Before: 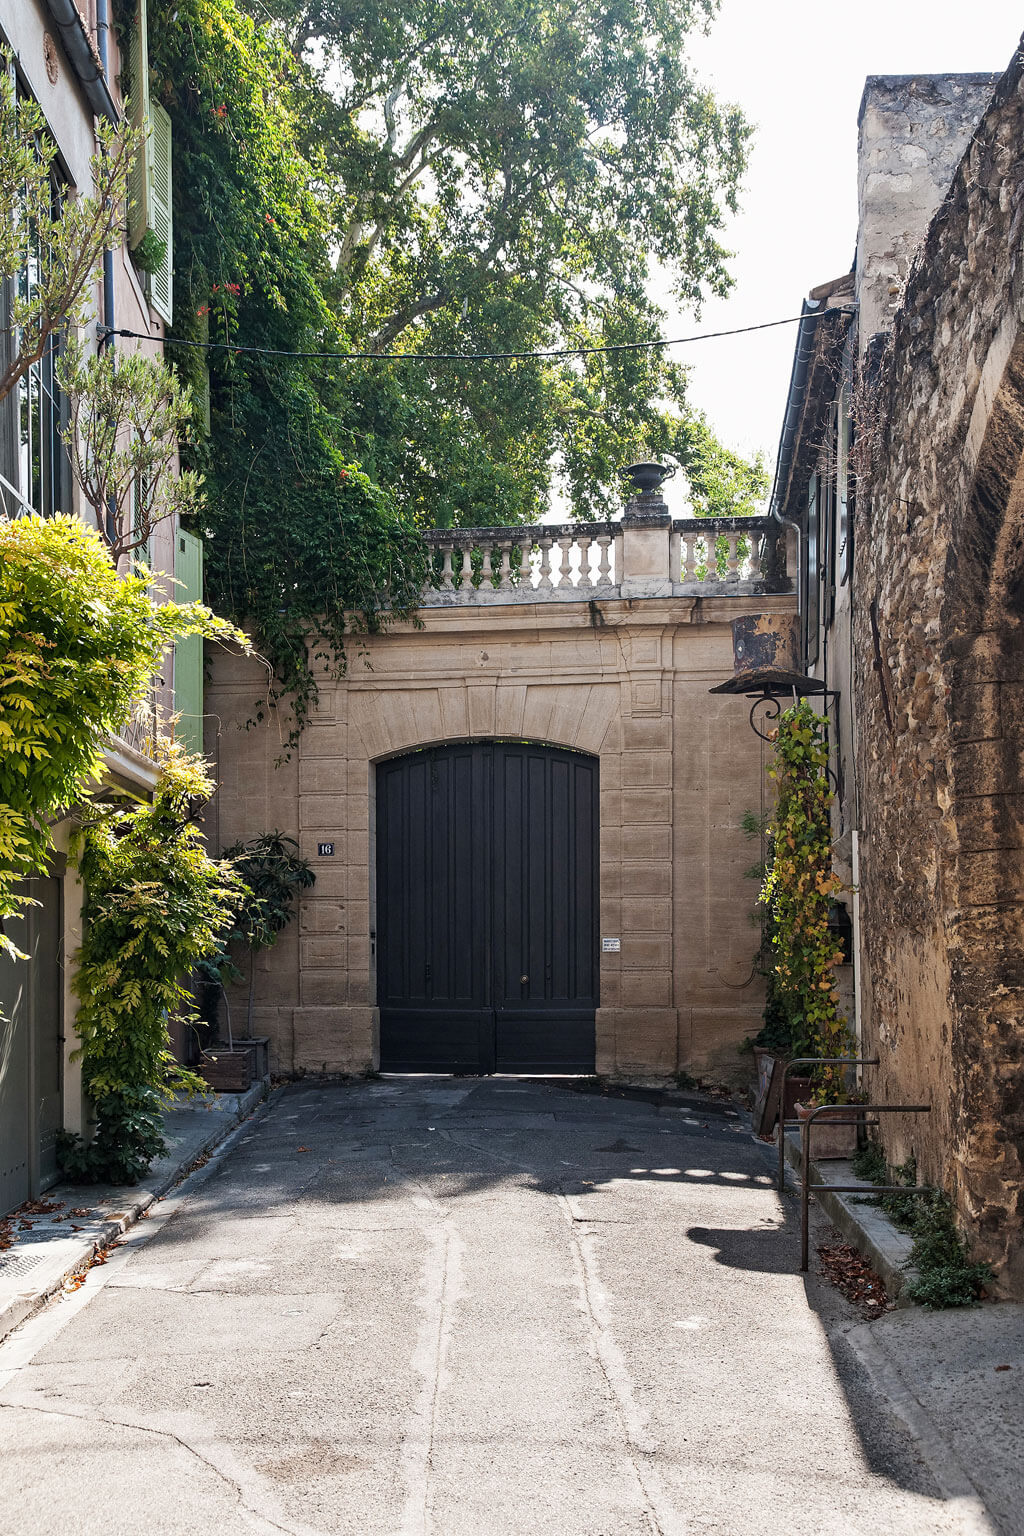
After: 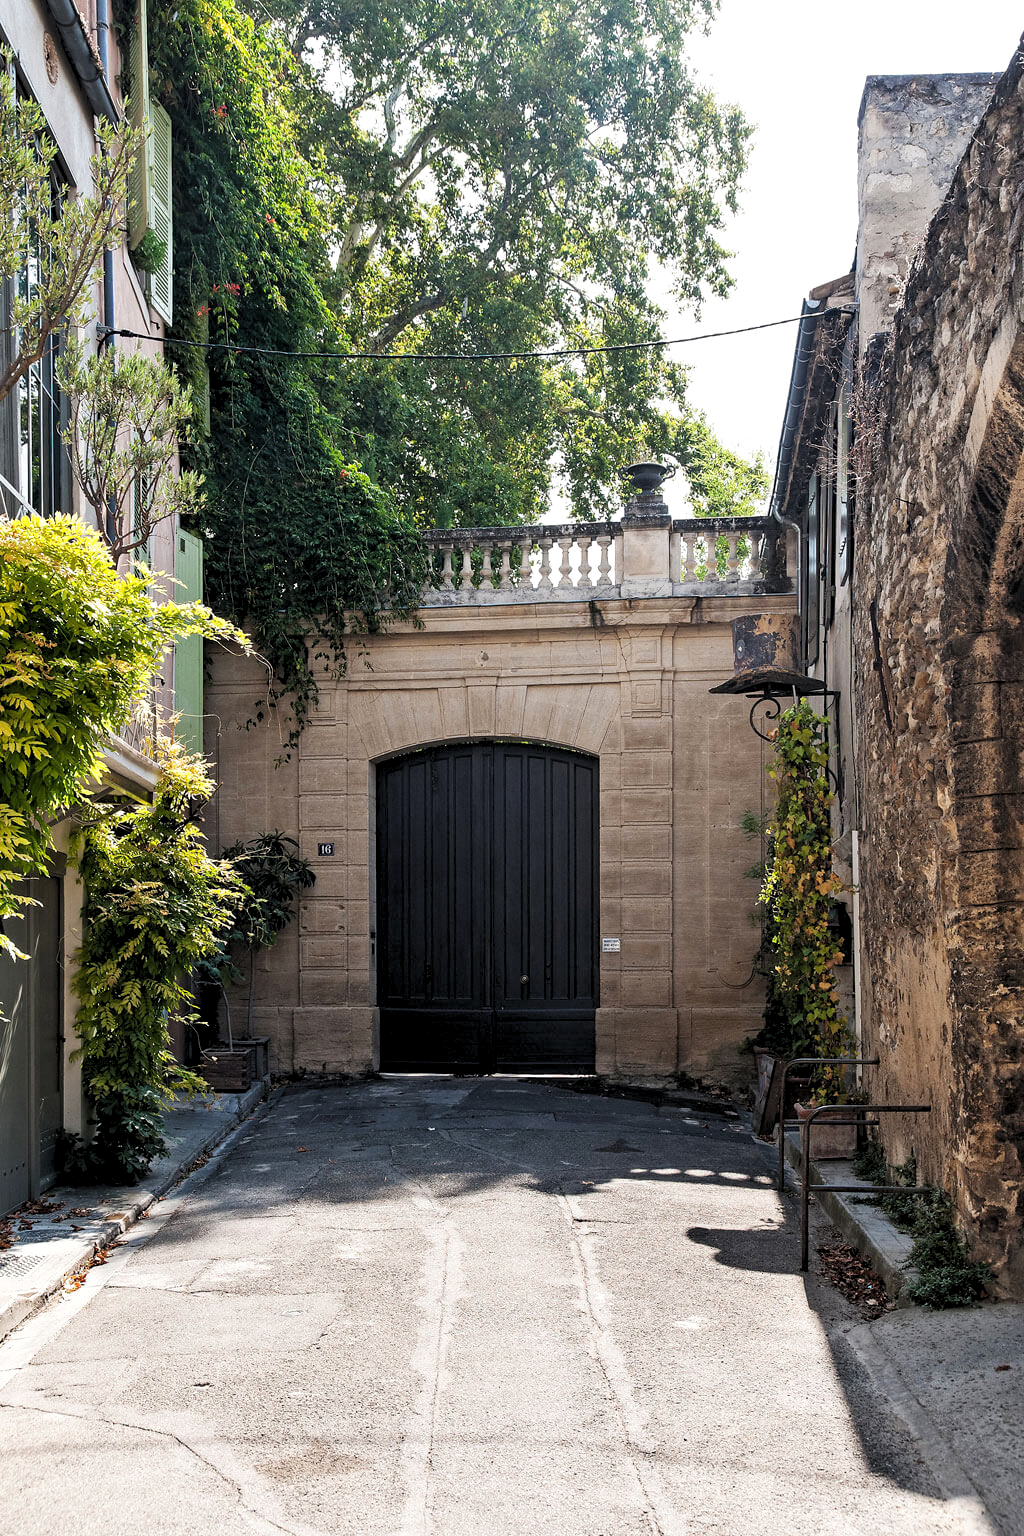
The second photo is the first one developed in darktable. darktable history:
levels: levels [0.073, 0.497, 0.972]
color correction: highlights a* -0.152, highlights b* 0.143
